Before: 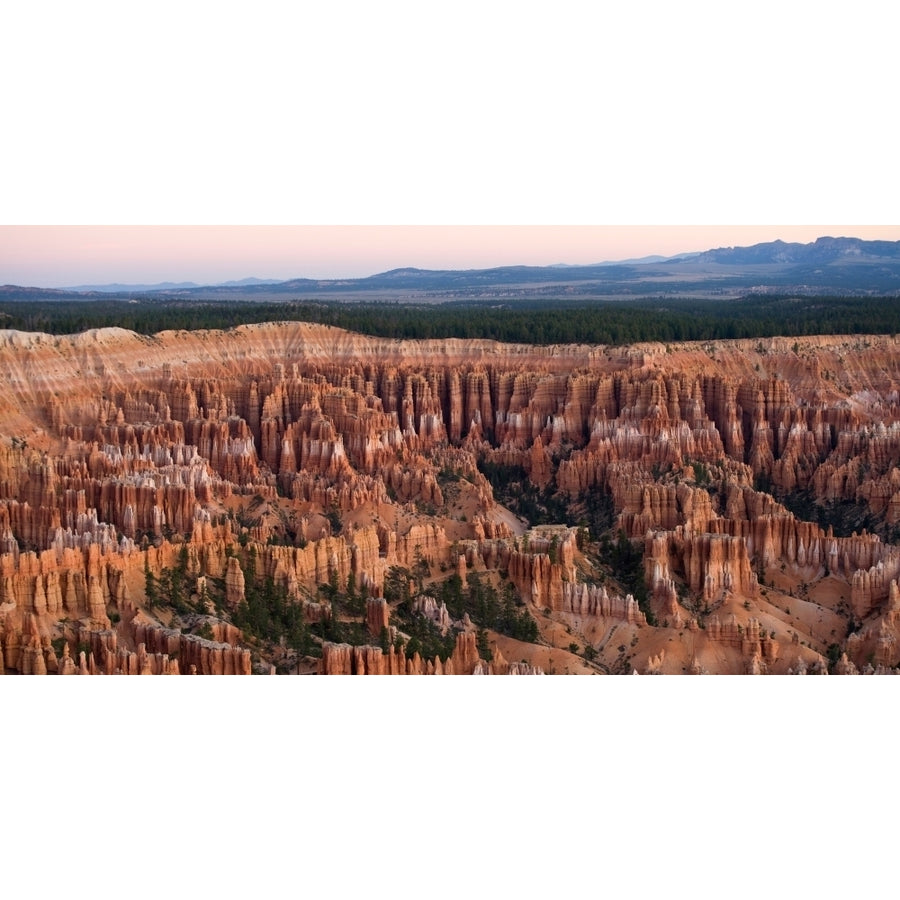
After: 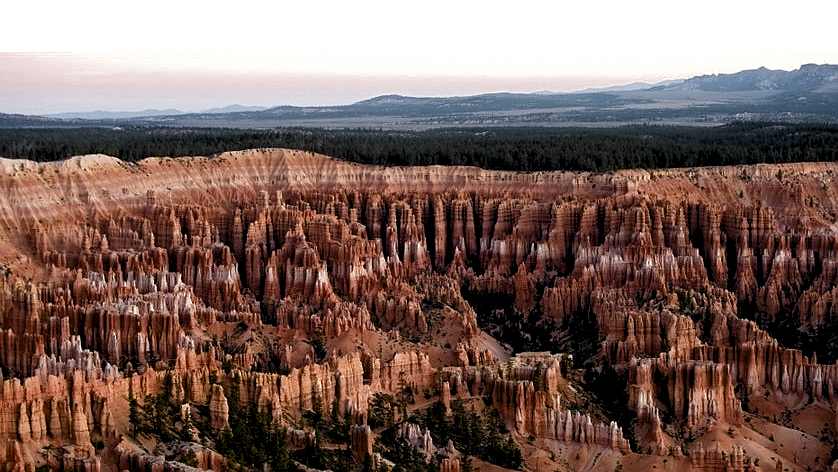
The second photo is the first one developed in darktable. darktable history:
crop: left 1.847%, top 19.323%, right 4.951%, bottom 28.141%
velvia: on, module defaults
exposure: black level correction 0.01, exposure 0.017 EV, compensate highlight preservation false
color zones: curves: ch0 [(0.035, 0.242) (0.25, 0.5) (0.384, 0.214) (0.488, 0.255) (0.75, 0.5)]; ch1 [(0.063, 0.379) (0.25, 0.5) (0.354, 0.201) (0.489, 0.085) (0.729, 0.271)]; ch2 [(0.25, 0.5) (0.38, 0.517) (0.442, 0.51) (0.735, 0.456)]
sharpen: radius 0.979, amount 0.609
levels: levels [0.062, 0.494, 0.925]
color balance rgb: perceptual saturation grading › global saturation -0.015%, perceptual saturation grading › highlights -31.064%, perceptual saturation grading › mid-tones 5.855%, perceptual saturation grading › shadows 17.515%, saturation formula JzAzBz (2021)
